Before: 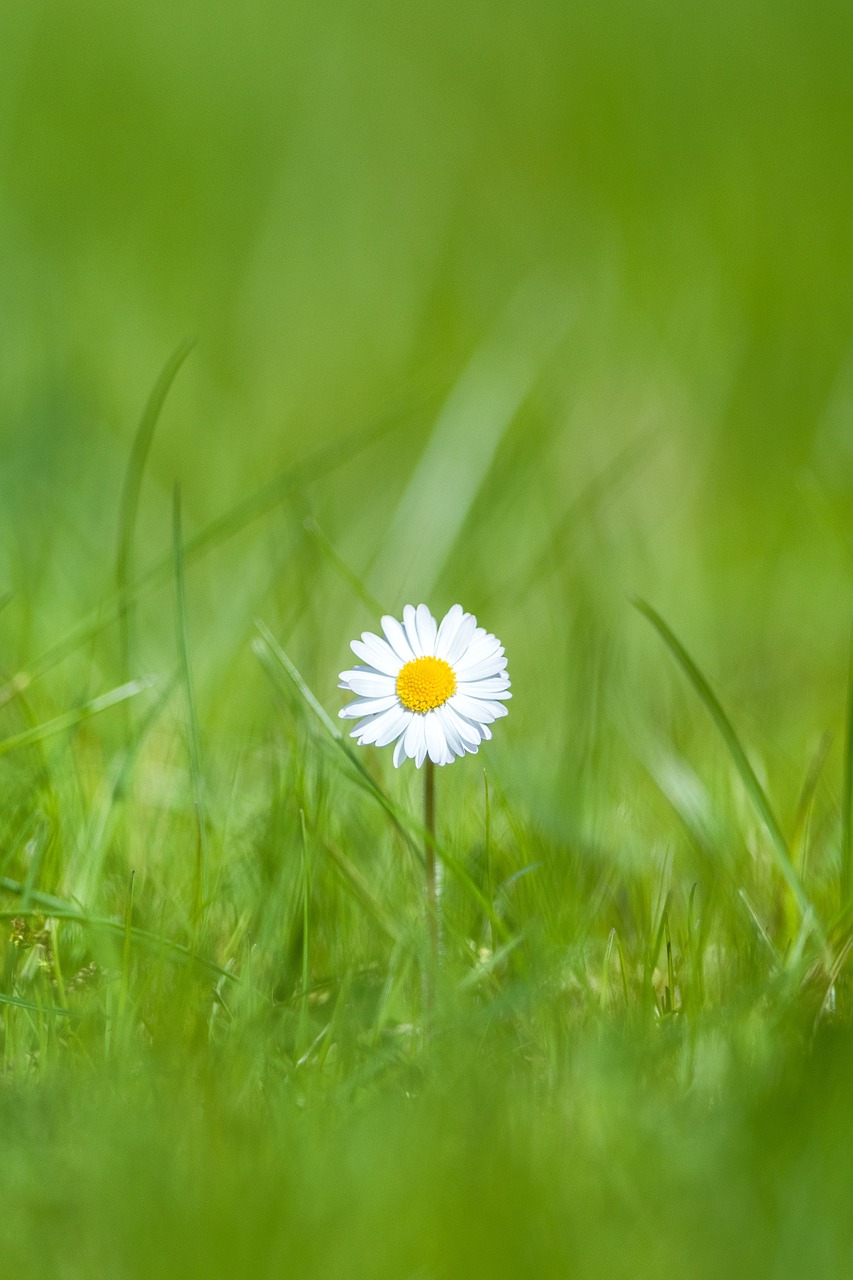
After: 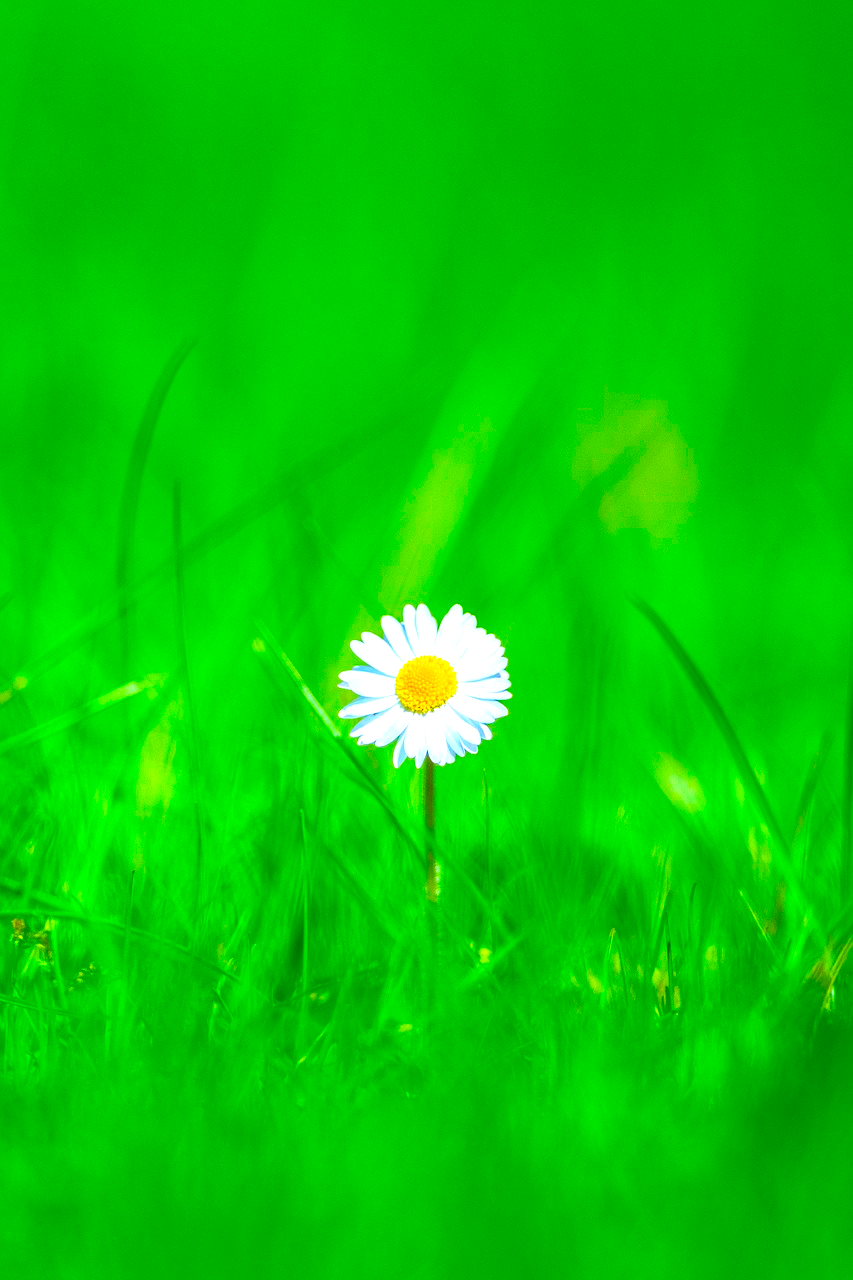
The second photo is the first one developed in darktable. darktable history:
exposure: black level correction 0.001, exposure 0.499 EV, compensate exposure bias true, compensate highlight preservation false
color correction: highlights b* -0.055, saturation 2.97
